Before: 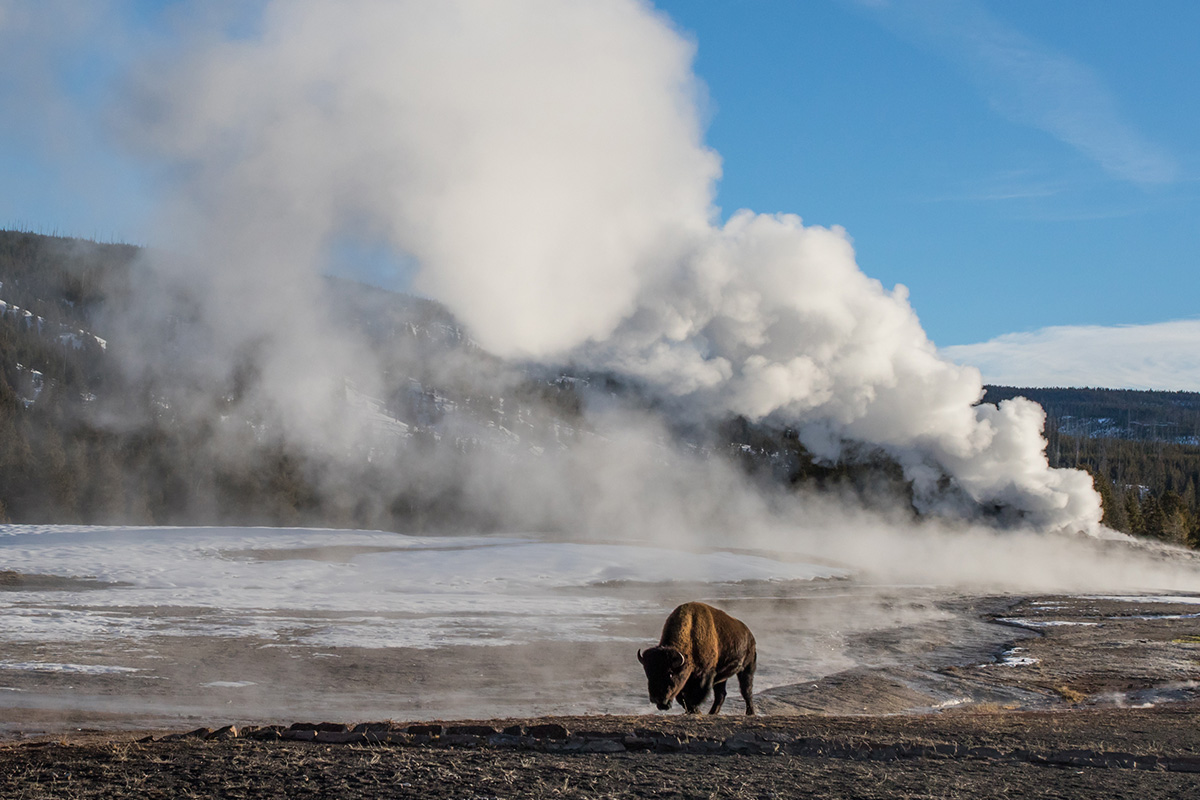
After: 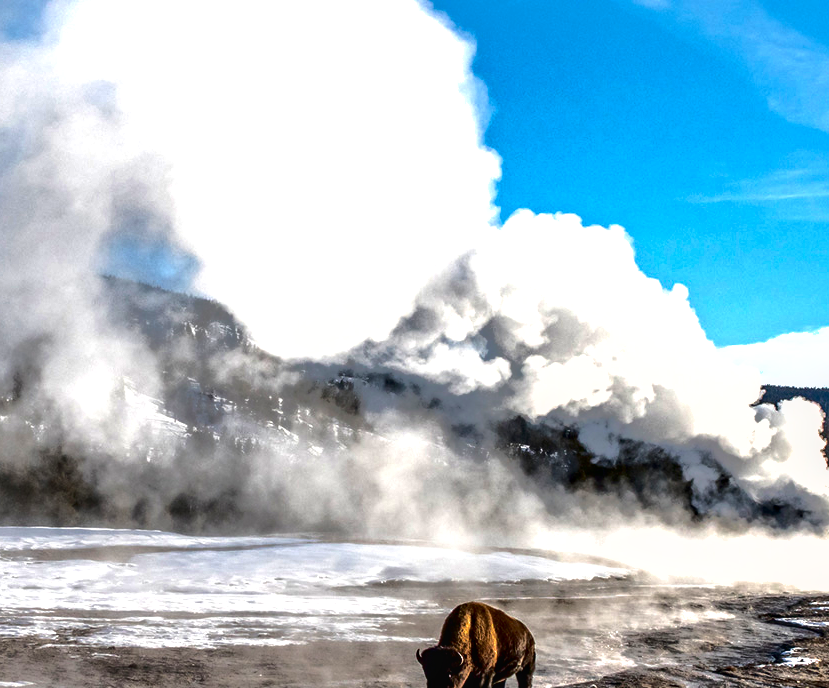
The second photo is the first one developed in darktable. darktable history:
shadows and highlights: shadows 39.68, highlights -59.88
contrast brightness saturation: contrast 0.186, brightness -0.242, saturation 0.114
tone equalizer: -8 EV -0.763 EV, -7 EV -0.681 EV, -6 EV -0.614 EV, -5 EV -0.362 EV, -3 EV 0.394 EV, -2 EV 0.6 EV, -1 EV 0.676 EV, +0 EV 0.767 EV, edges refinement/feathering 500, mask exposure compensation -1.57 EV, preserve details no
crop: left 18.474%, right 12.367%, bottom 13.967%
exposure: black level correction 0.001, exposure 0.498 EV, compensate highlight preservation false
contrast equalizer: octaves 7, y [[0.5, 0.5, 0.544, 0.569, 0.5, 0.5], [0.5 ×6], [0.5 ×6], [0 ×6], [0 ×6]]
local contrast: on, module defaults
